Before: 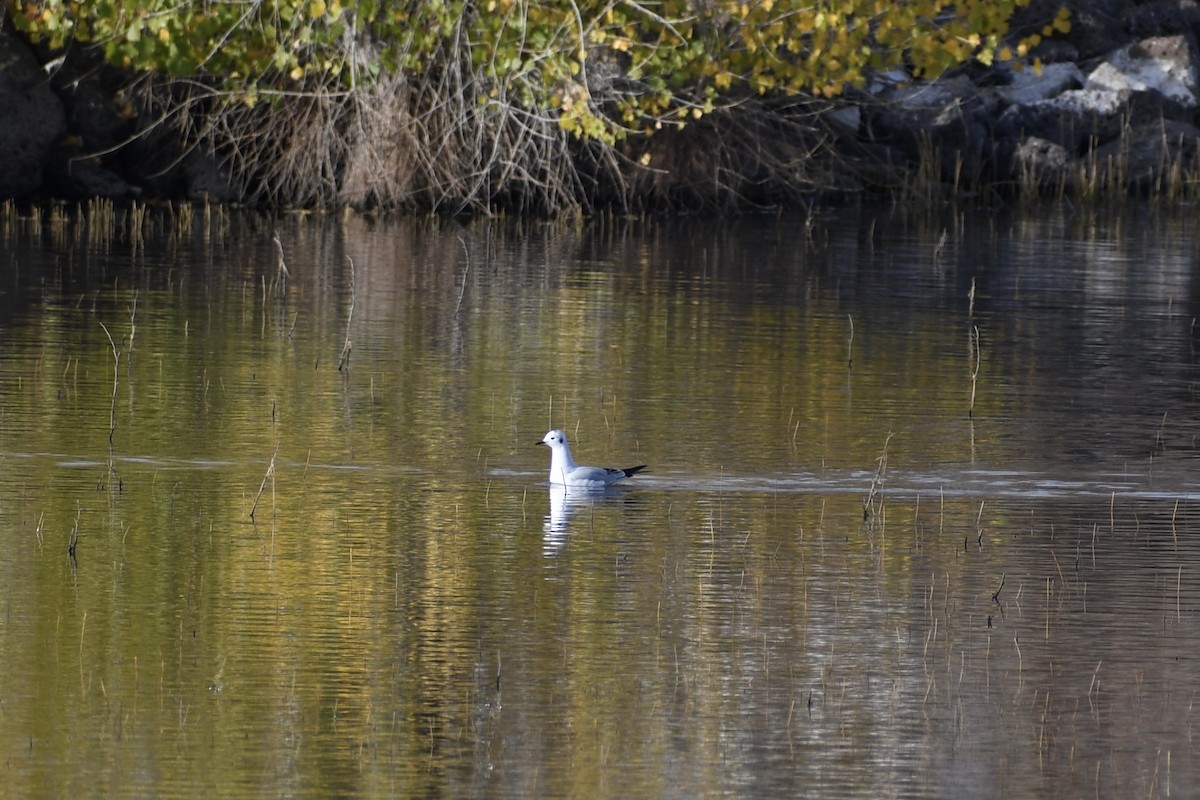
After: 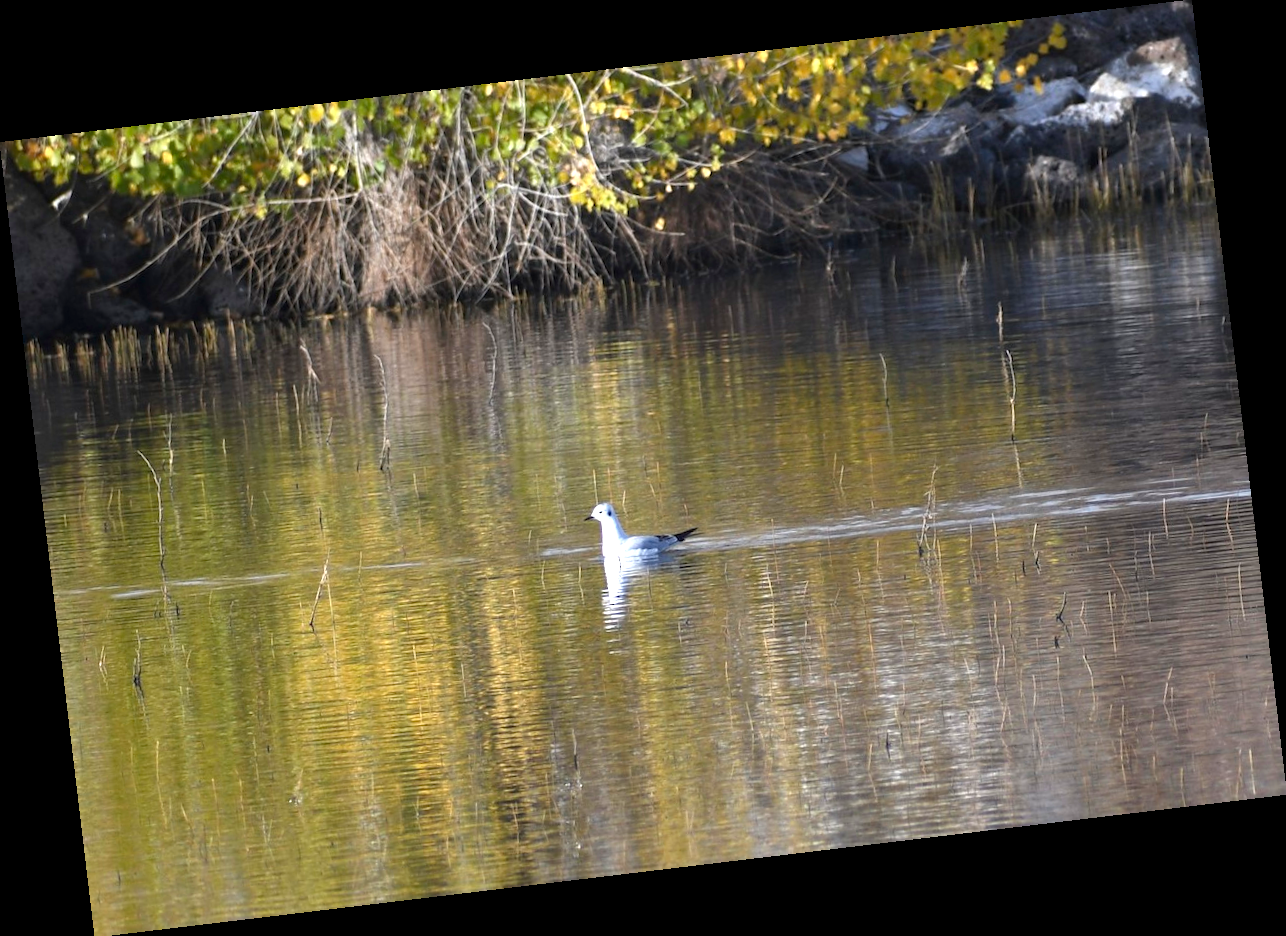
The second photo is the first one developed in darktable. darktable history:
exposure: exposure 0.935 EV, compensate highlight preservation false
rotate and perspective: rotation -6.83°, automatic cropping off
